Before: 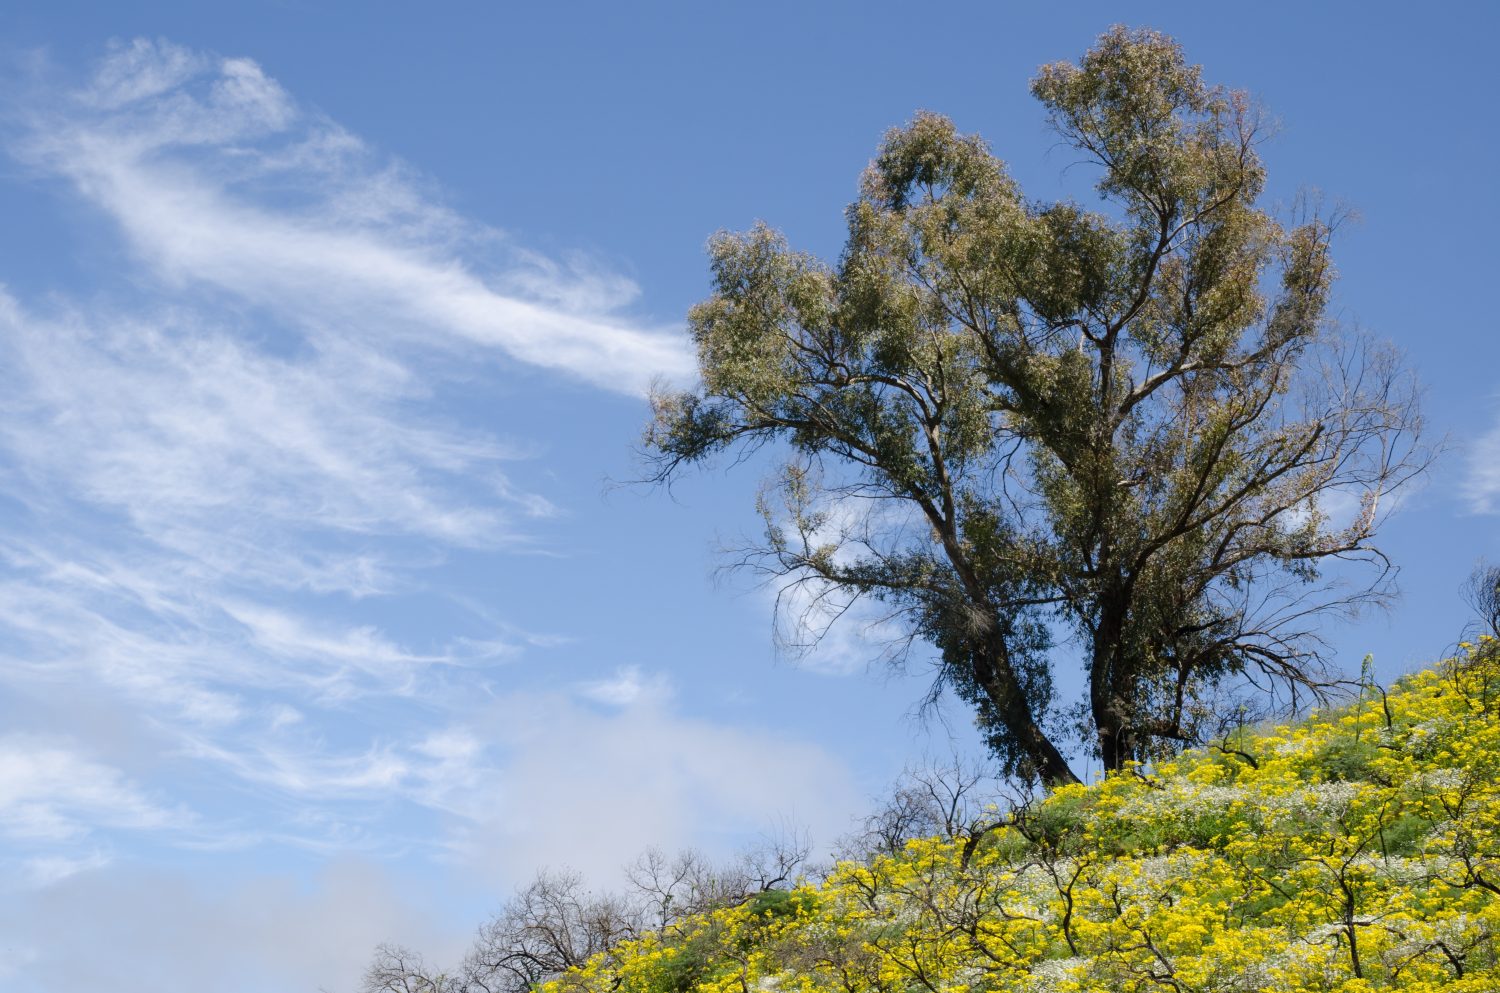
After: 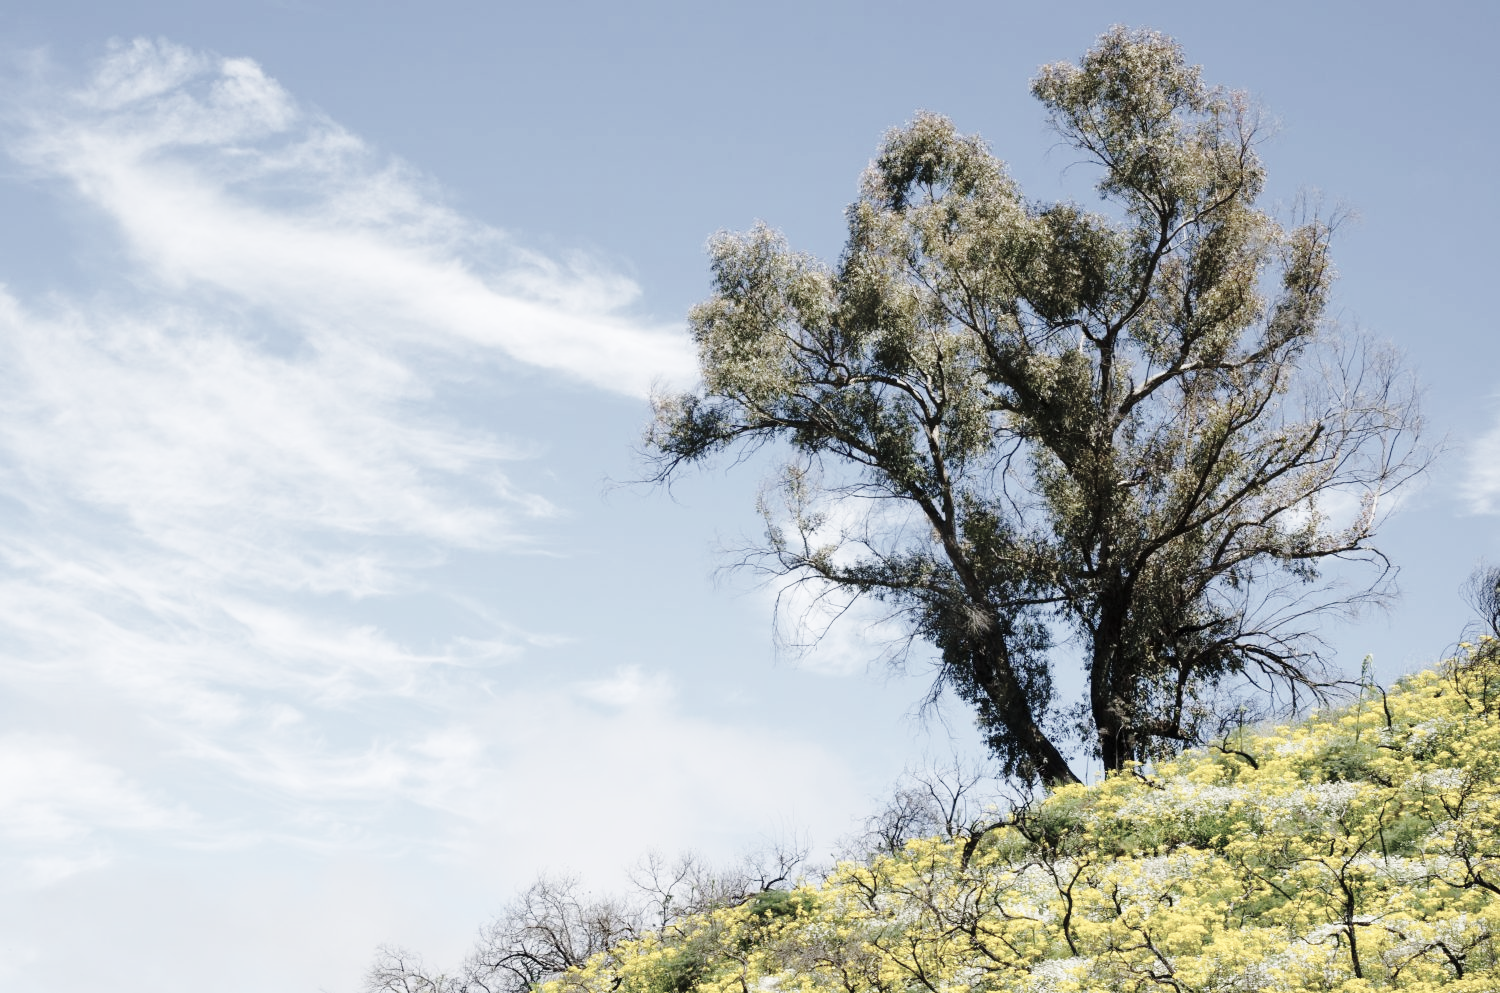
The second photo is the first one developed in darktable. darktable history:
color correction: saturation 0.5
base curve: curves: ch0 [(0, 0) (0.028, 0.03) (0.121, 0.232) (0.46, 0.748) (0.859, 0.968) (1, 1)], preserve colors none
